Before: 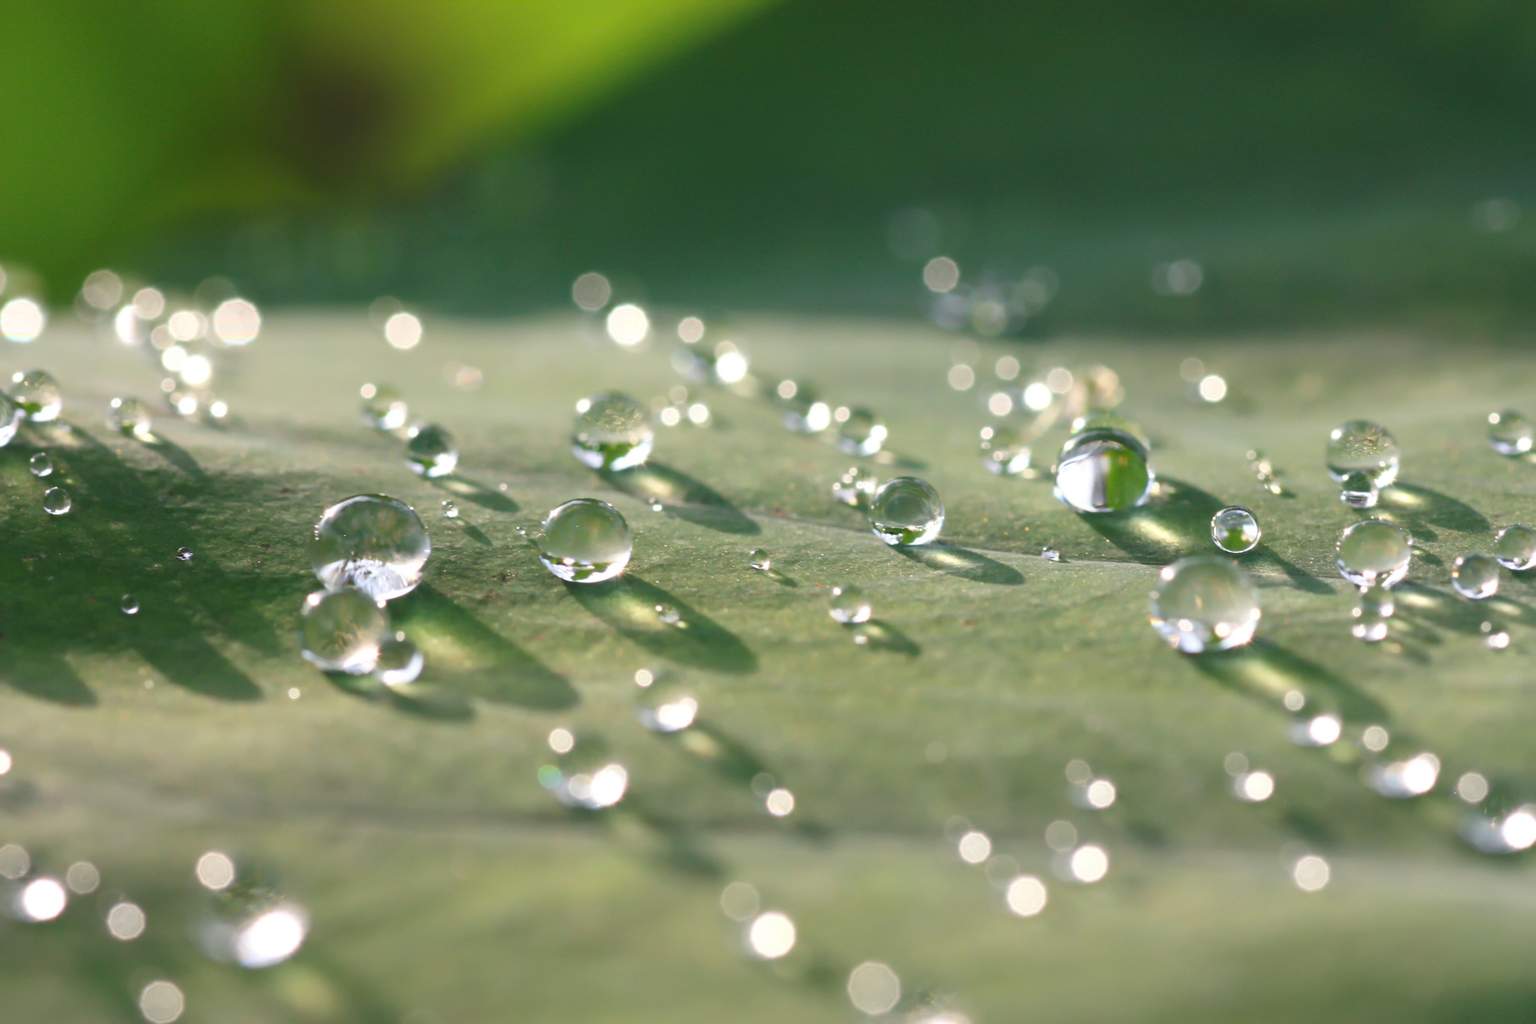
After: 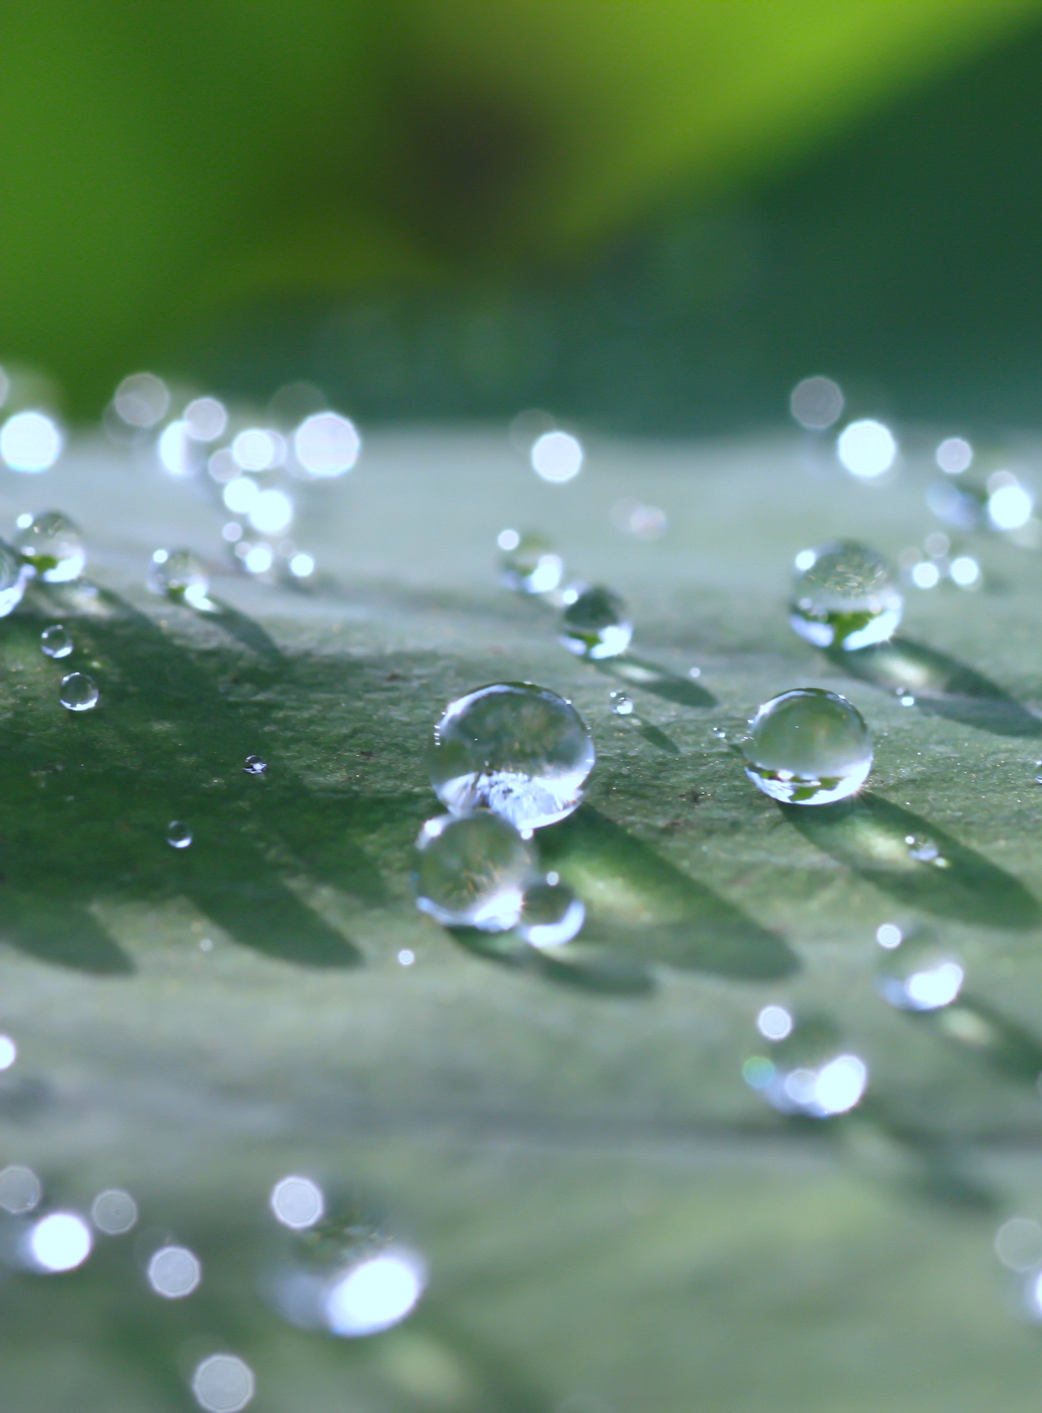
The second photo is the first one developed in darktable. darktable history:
white balance: red 0.871, blue 1.249
crop and rotate: left 0%, top 0%, right 50.845%
